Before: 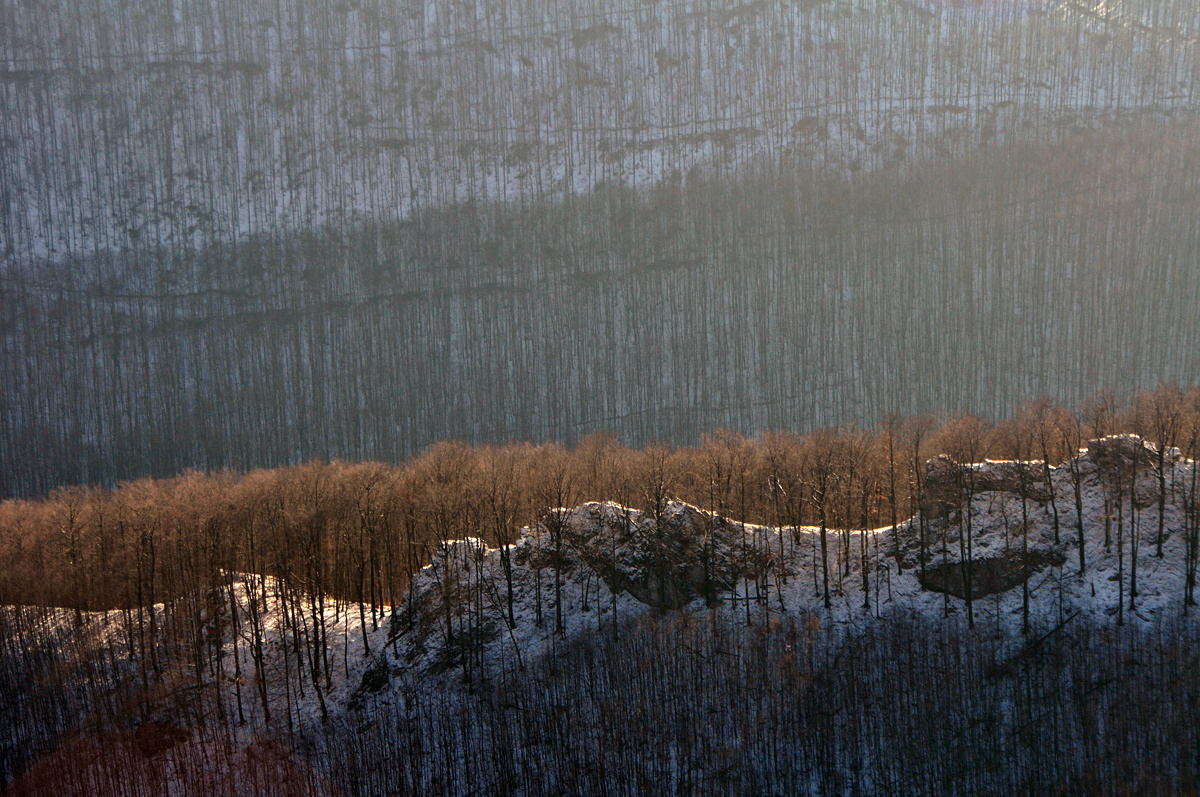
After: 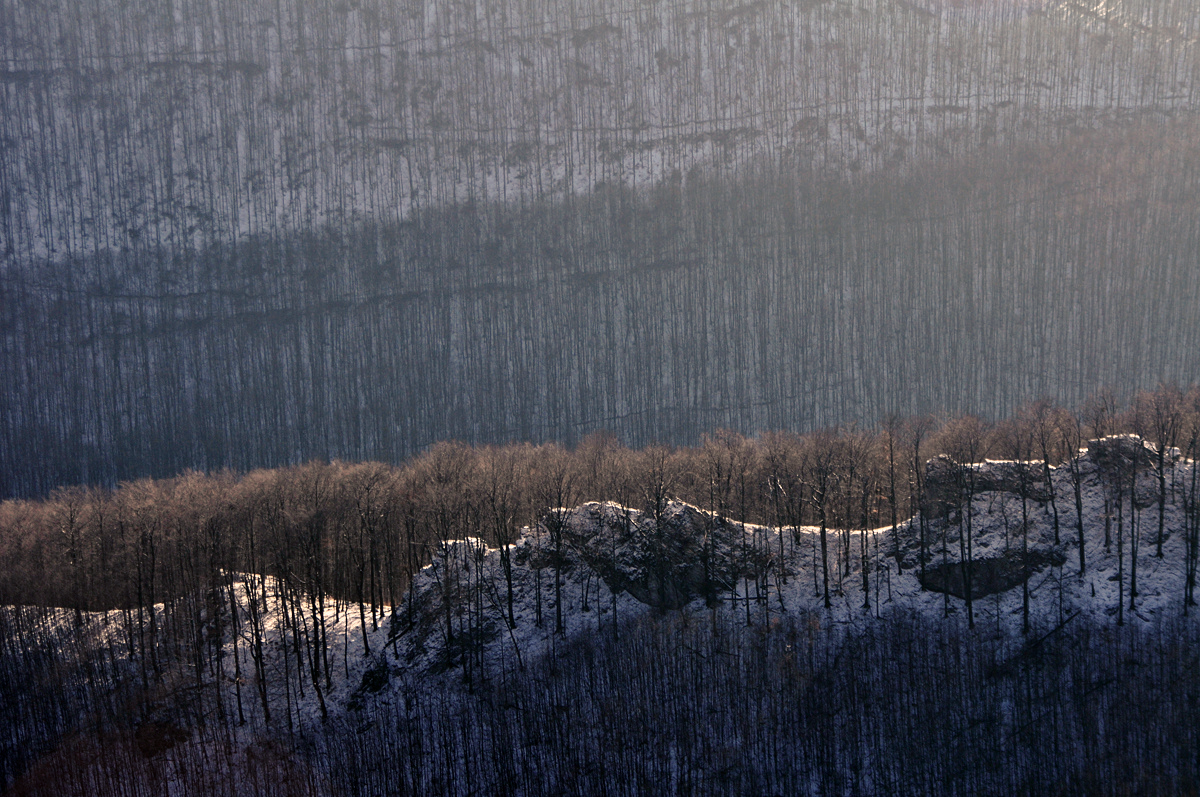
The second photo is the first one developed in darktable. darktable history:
color zones: curves: ch0 [(0, 0.559) (0.153, 0.551) (0.229, 0.5) (0.429, 0.5) (0.571, 0.5) (0.714, 0.5) (0.857, 0.5) (1, 0.559)]; ch1 [(0, 0.417) (0.112, 0.336) (0.213, 0.26) (0.429, 0.34) (0.571, 0.35) (0.683, 0.331) (0.857, 0.344) (1, 0.417)]
color balance rgb: shadows lift › luminance -41.071%, shadows lift › chroma 13.846%, shadows lift › hue 260.65°, highlights gain › chroma 3.285%, highlights gain › hue 57.19°, perceptual saturation grading › global saturation 0.439%, perceptual brilliance grading › global brilliance 2.238%, perceptual brilliance grading › highlights -3.564%
